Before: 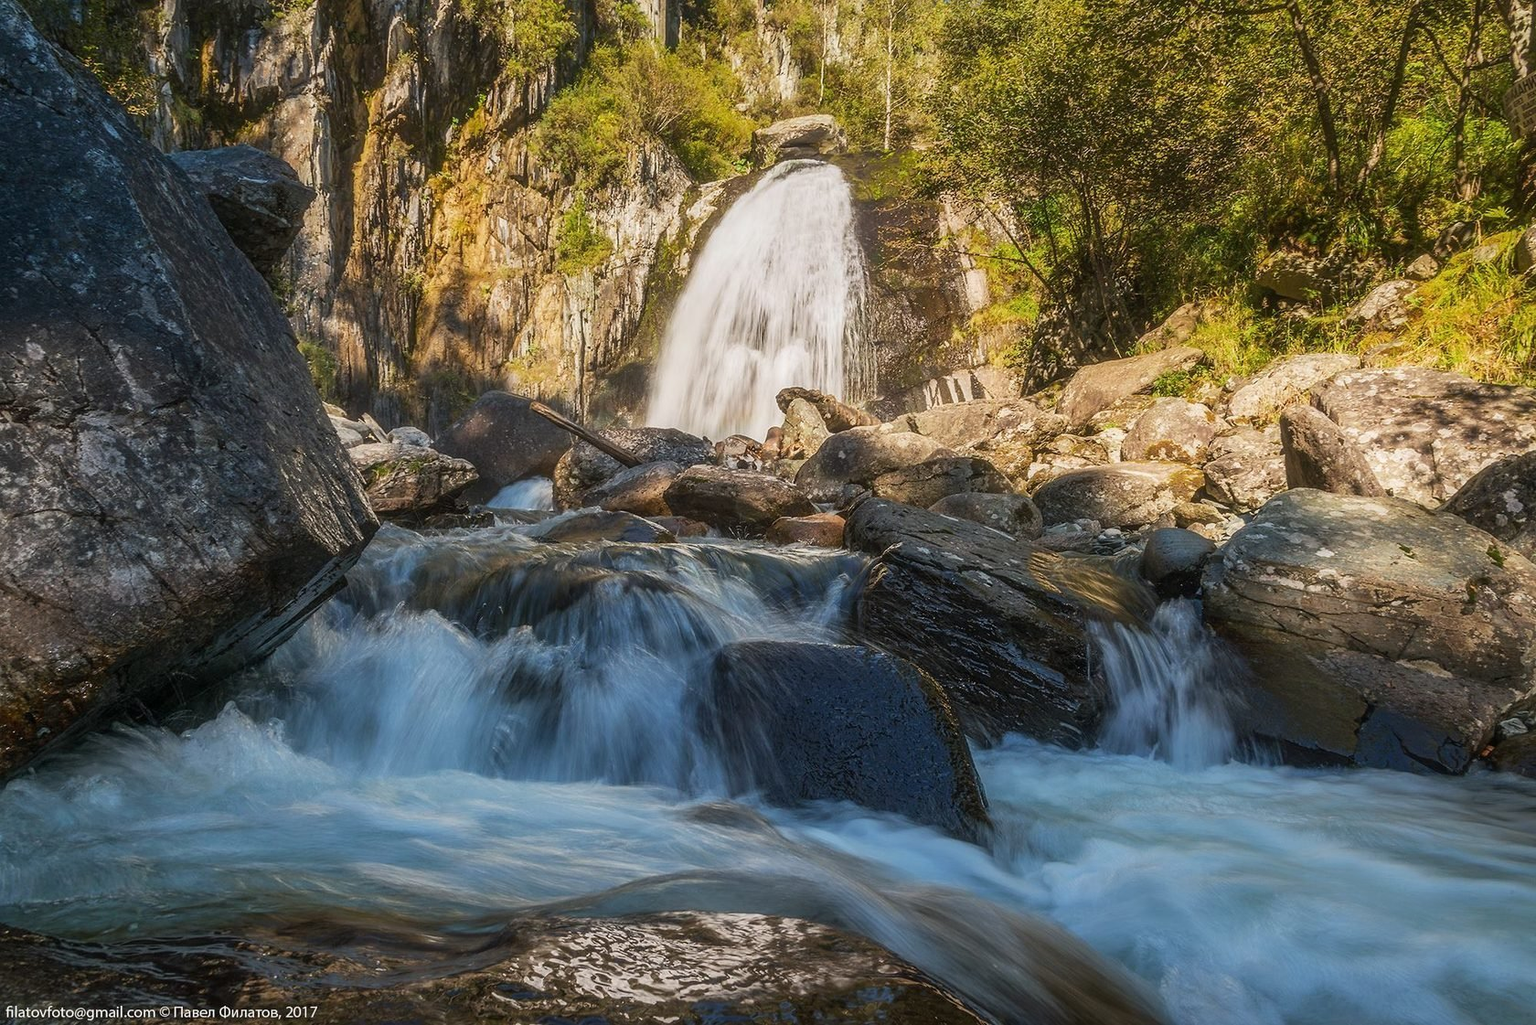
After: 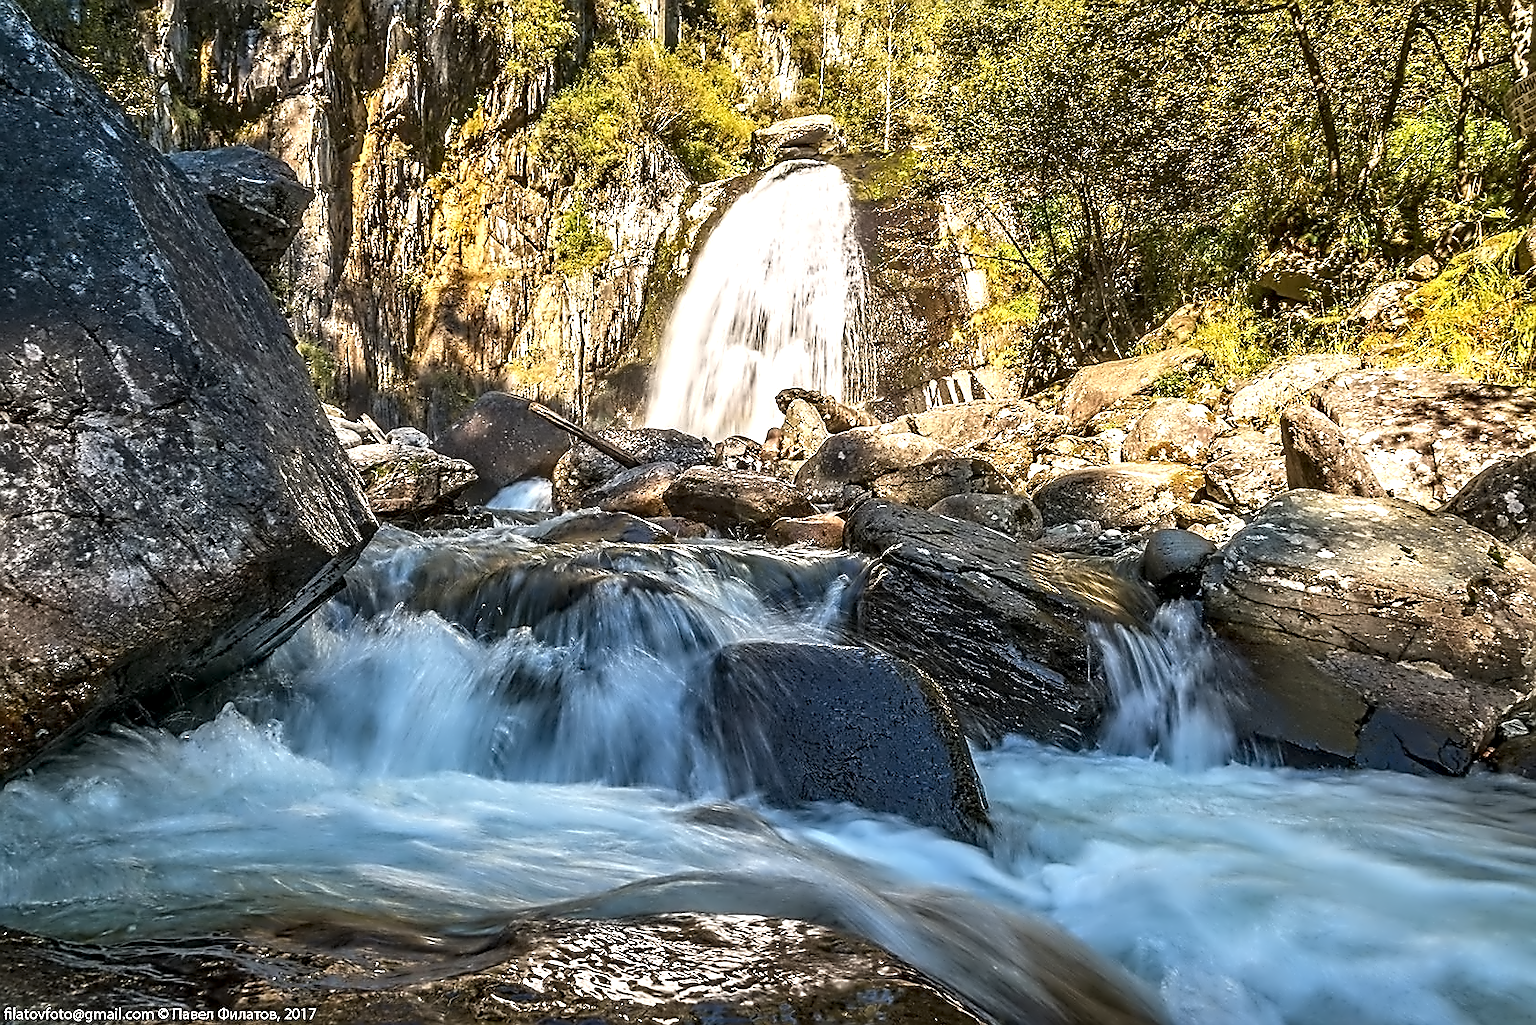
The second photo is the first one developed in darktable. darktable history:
sharpen: on, module defaults
crop and rotate: left 0.13%, bottom 0.014%
contrast equalizer: octaves 7, y [[0.5, 0.542, 0.583, 0.625, 0.667, 0.708], [0.5 ×6], [0.5 ×6], [0, 0.033, 0.067, 0.1, 0.133, 0.167], [0, 0.05, 0.1, 0.15, 0.2, 0.25]]
exposure: exposure 0.662 EV, compensate highlight preservation false
